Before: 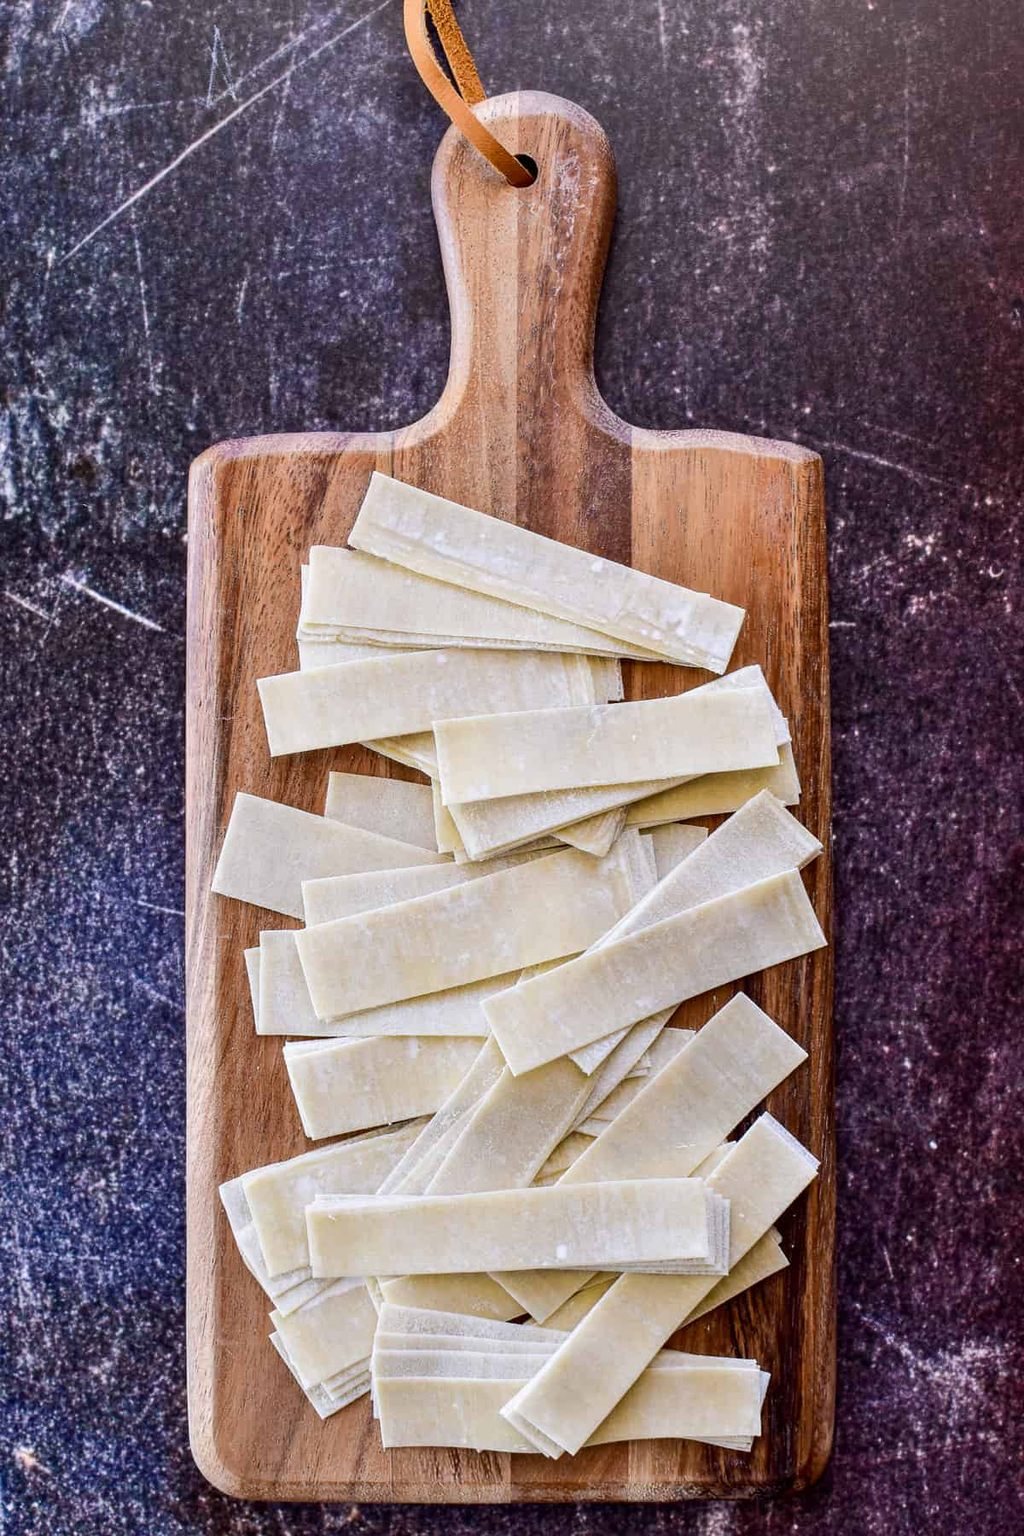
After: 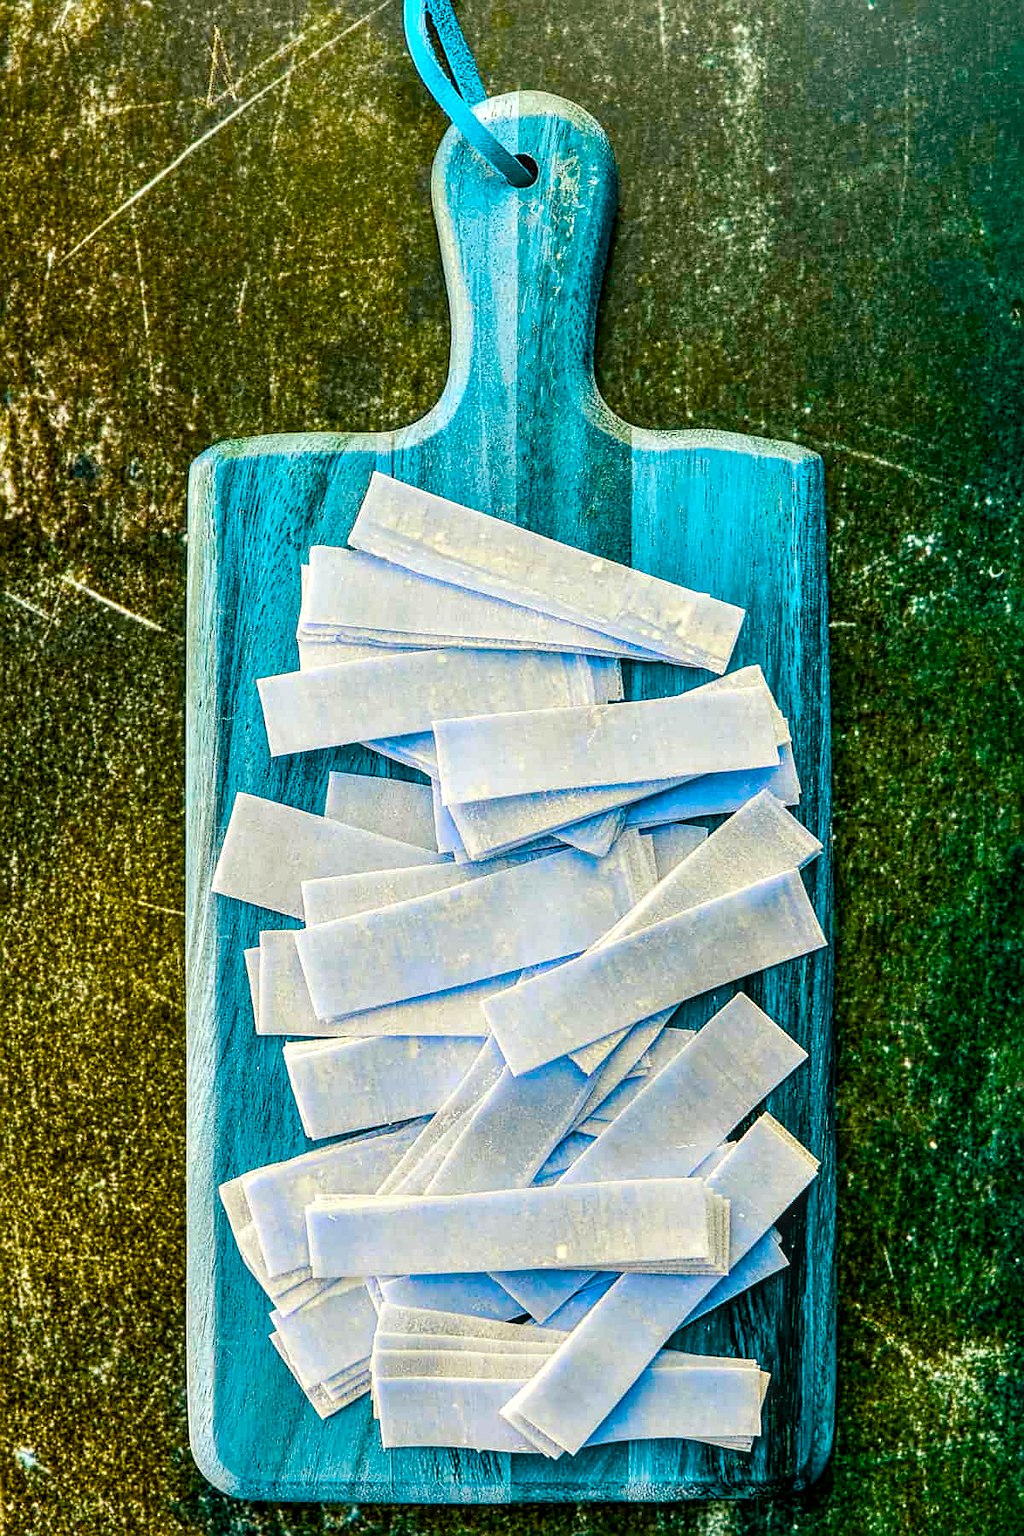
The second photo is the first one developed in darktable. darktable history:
sharpen: on, module defaults
local contrast: highlights 62%, detail 143%, midtone range 0.433
color balance rgb: shadows lift › chroma 7.47%, shadows lift › hue 244.49°, power › luminance 9.813%, power › chroma 2.807%, power › hue 58.58°, perceptual saturation grading › global saturation 20%, perceptual saturation grading › highlights -24.791%, perceptual saturation grading › shadows 49.266%, hue shift 179.79°, global vibrance 49.401%, contrast 0.696%
